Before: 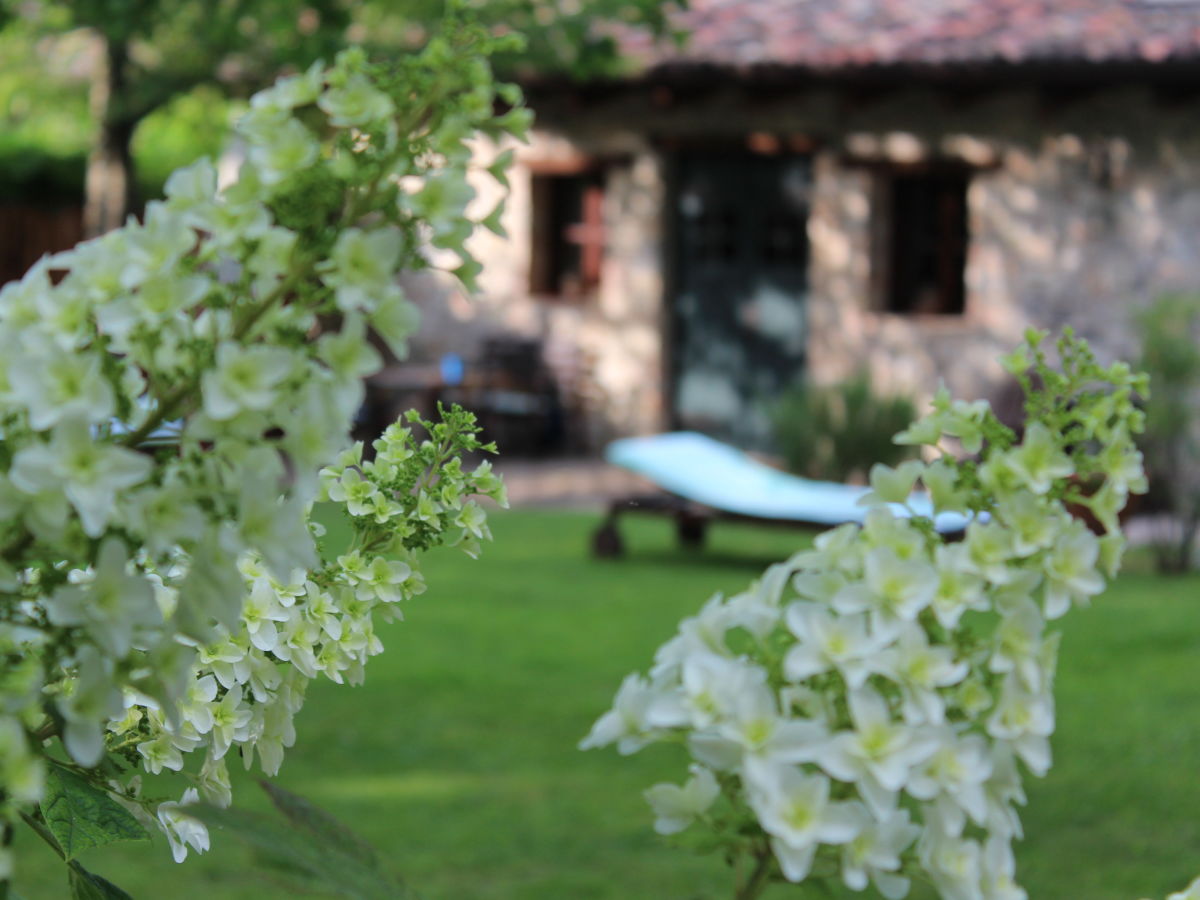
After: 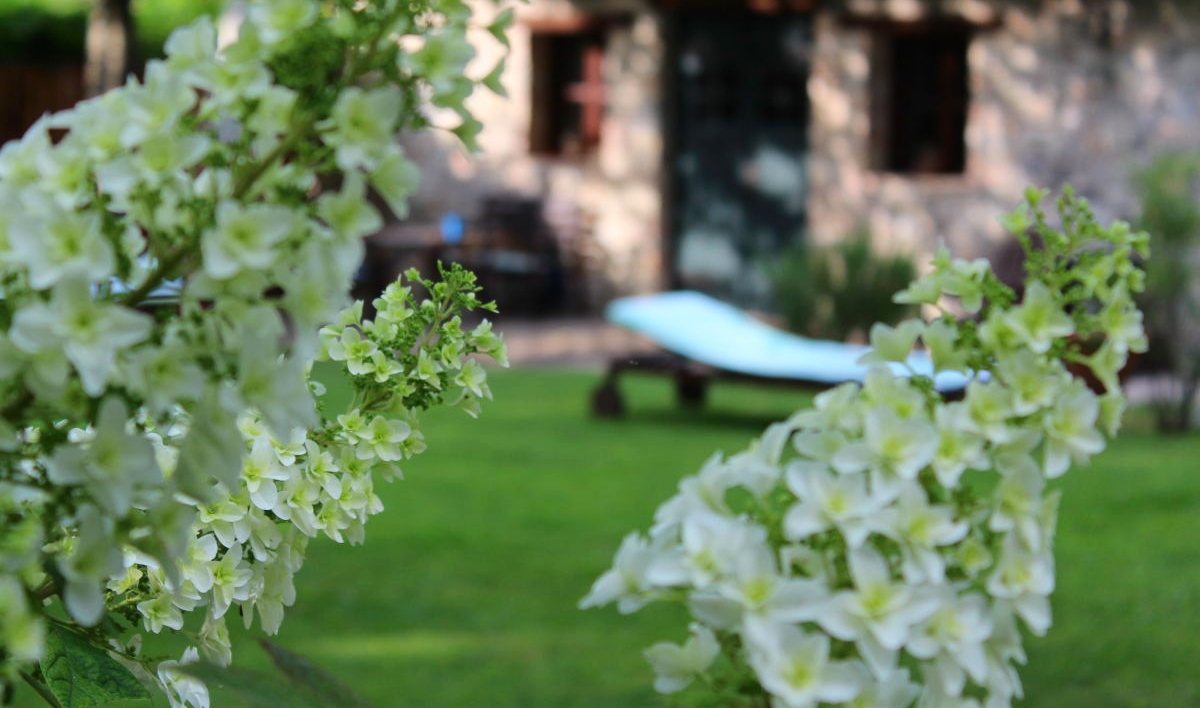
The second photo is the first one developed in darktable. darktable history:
shadows and highlights: shadows 5, soften with gaussian
local contrast: mode bilateral grid, contrast 100, coarseness 100, detail 94%, midtone range 0.2
crop and rotate: top 15.774%, bottom 5.506%
contrast brightness saturation: contrast 0.15, brightness -0.01, saturation 0.1
